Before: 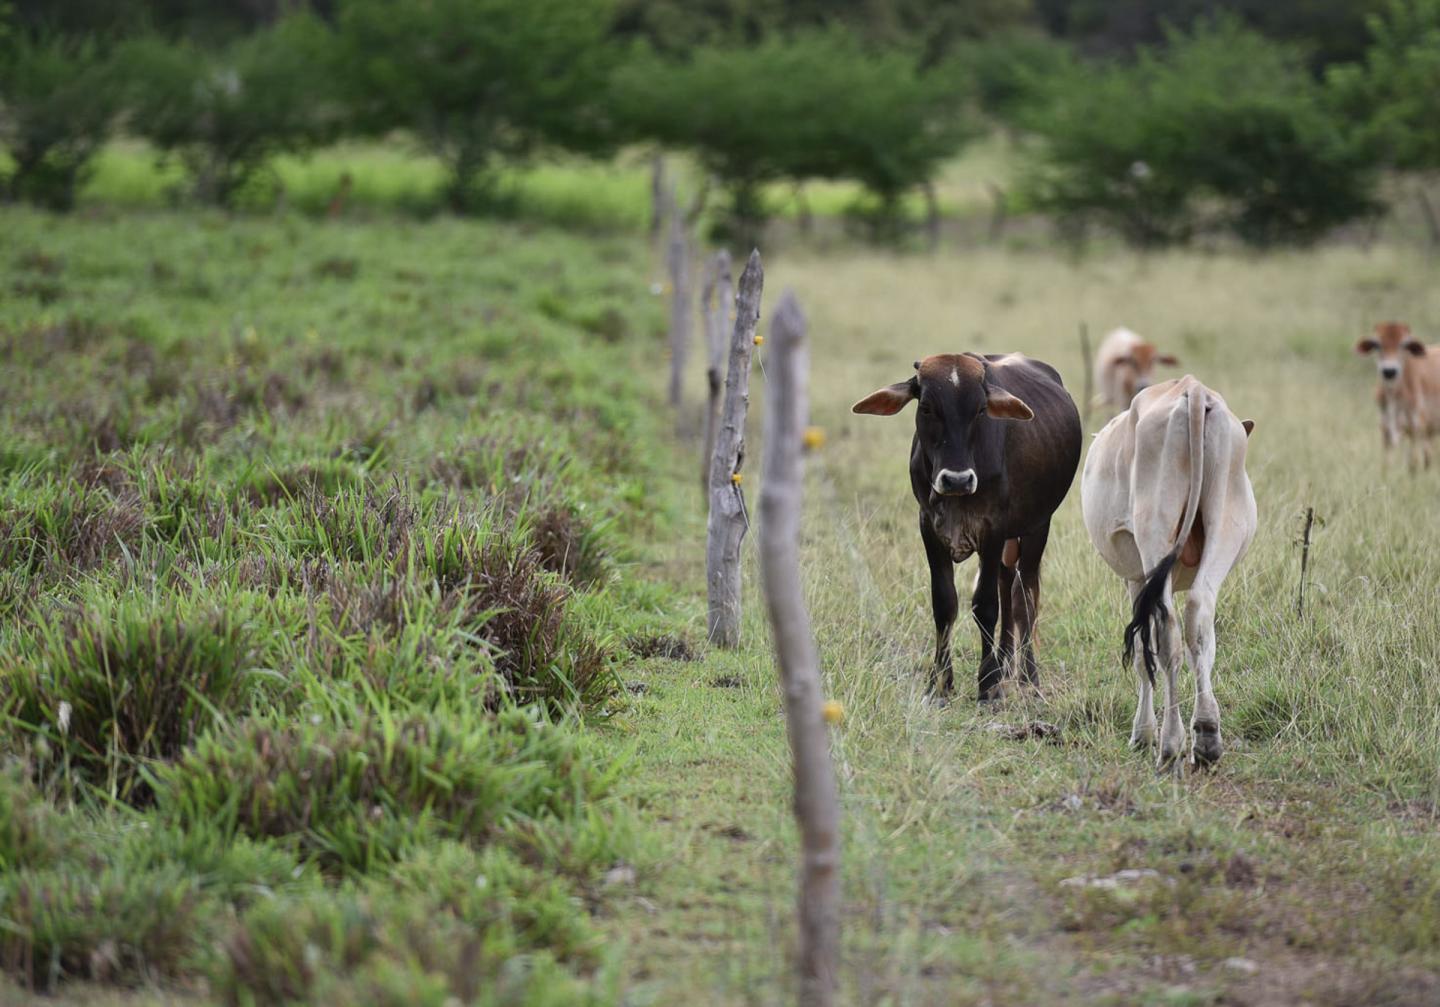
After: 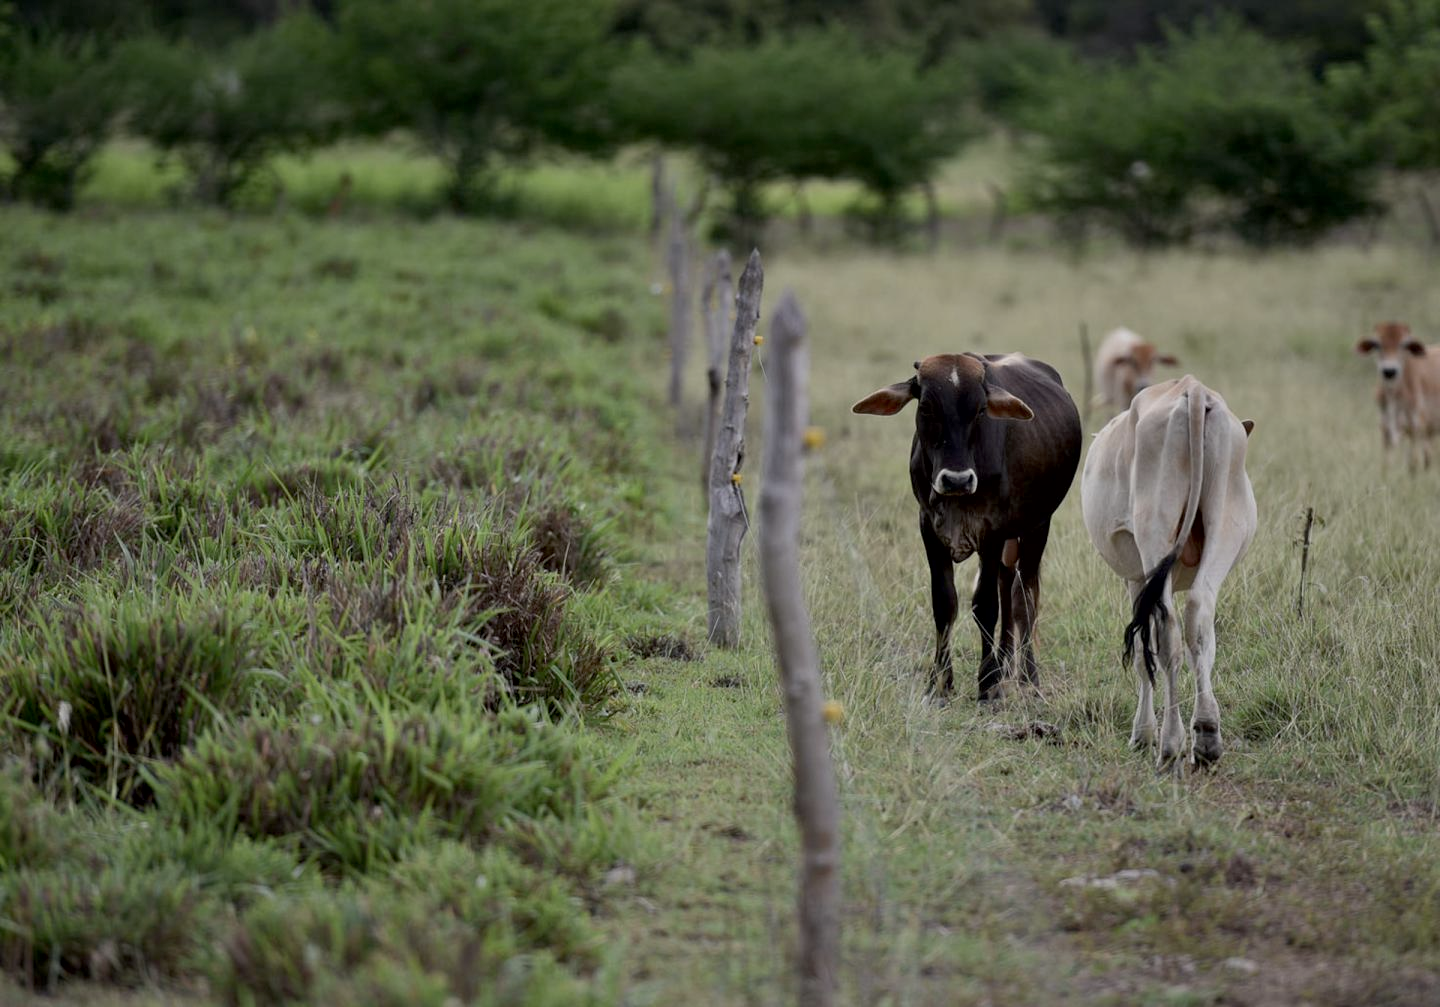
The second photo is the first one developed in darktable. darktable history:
exposure: black level correction 0.011, exposure -0.476 EV, compensate highlight preservation false
contrast brightness saturation: saturation -0.154
